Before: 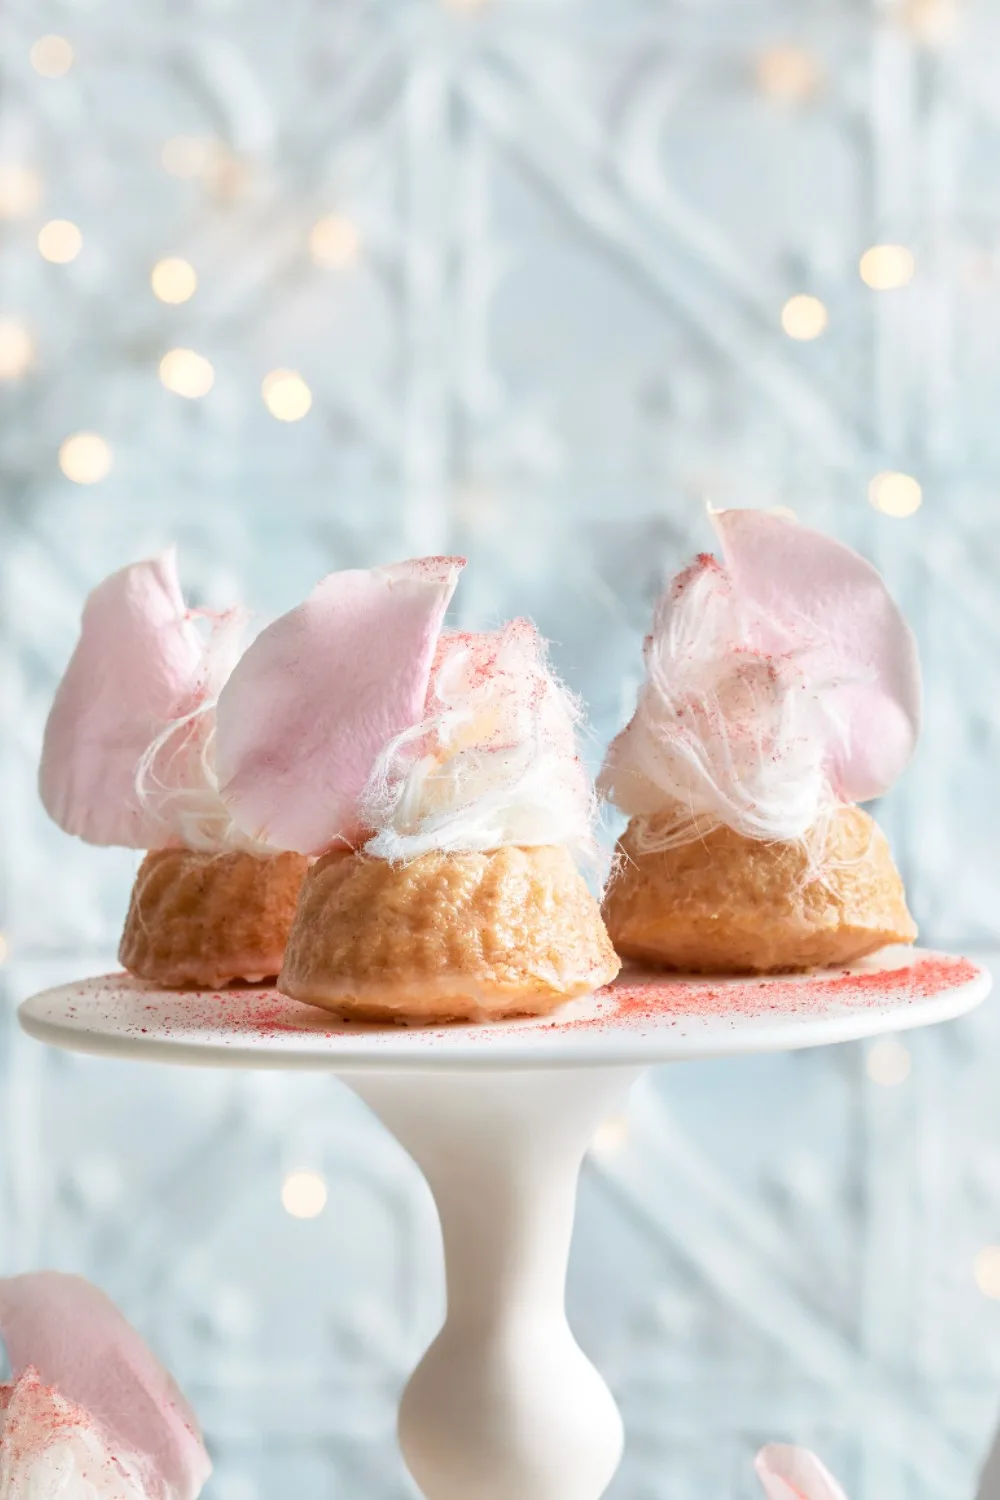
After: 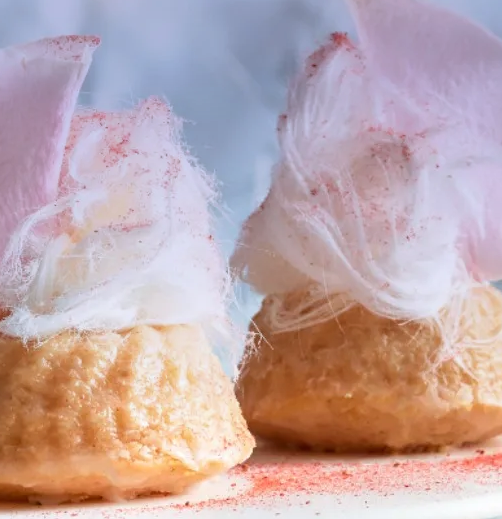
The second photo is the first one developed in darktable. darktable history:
graduated density: hue 238.83°, saturation 50%
crop: left 36.607%, top 34.735%, right 13.146%, bottom 30.611%
base curve: preserve colors none
